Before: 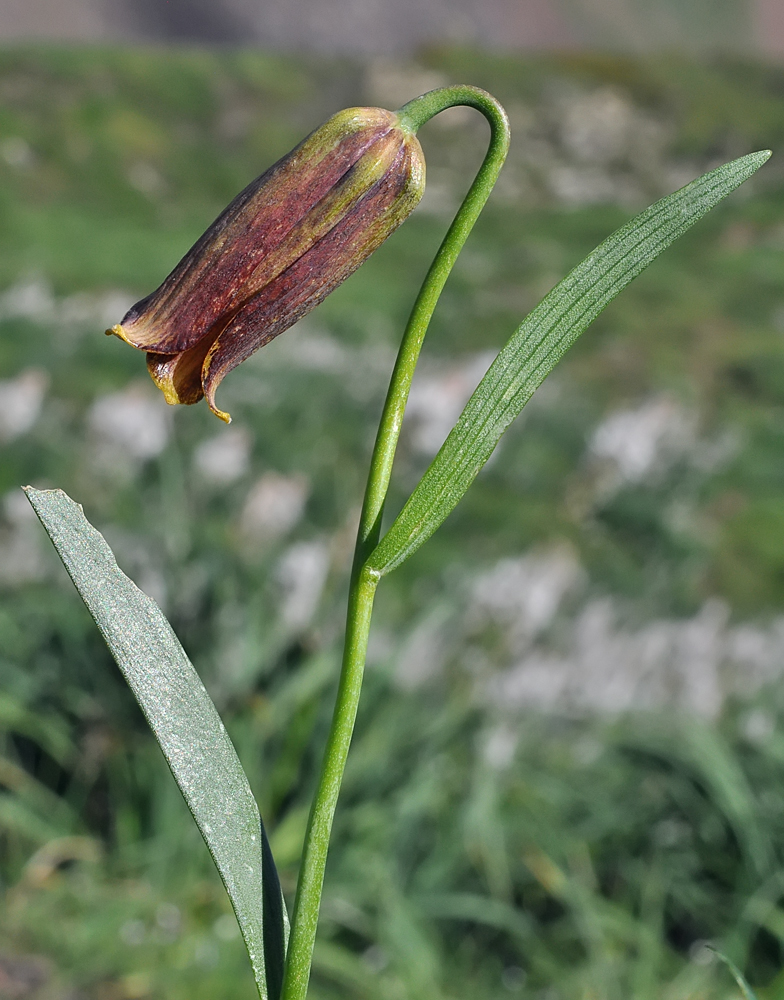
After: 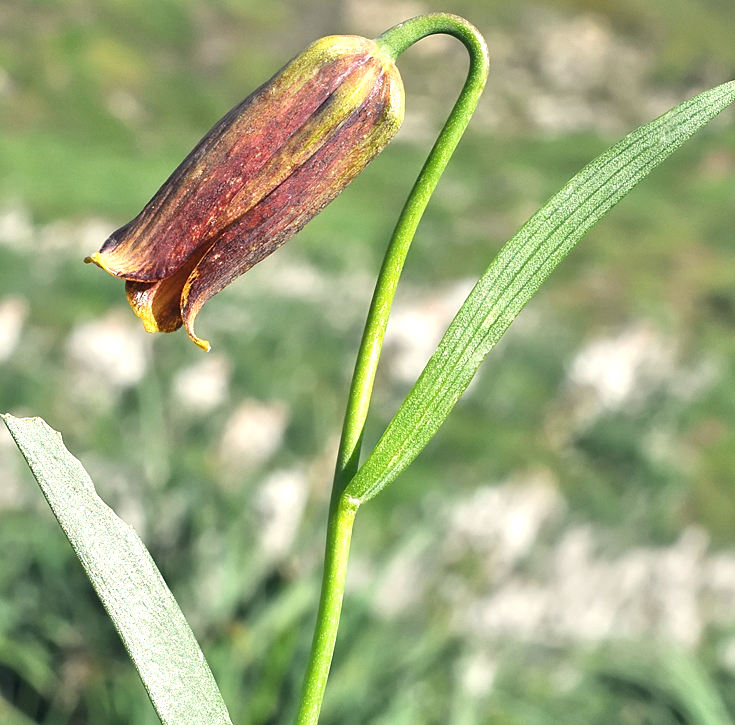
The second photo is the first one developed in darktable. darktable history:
crop: left 2.737%, top 7.287%, right 3.421%, bottom 20.179%
exposure: black level correction 0, exposure 1.1 EV, compensate highlight preservation false
white balance: red 1.029, blue 0.92
